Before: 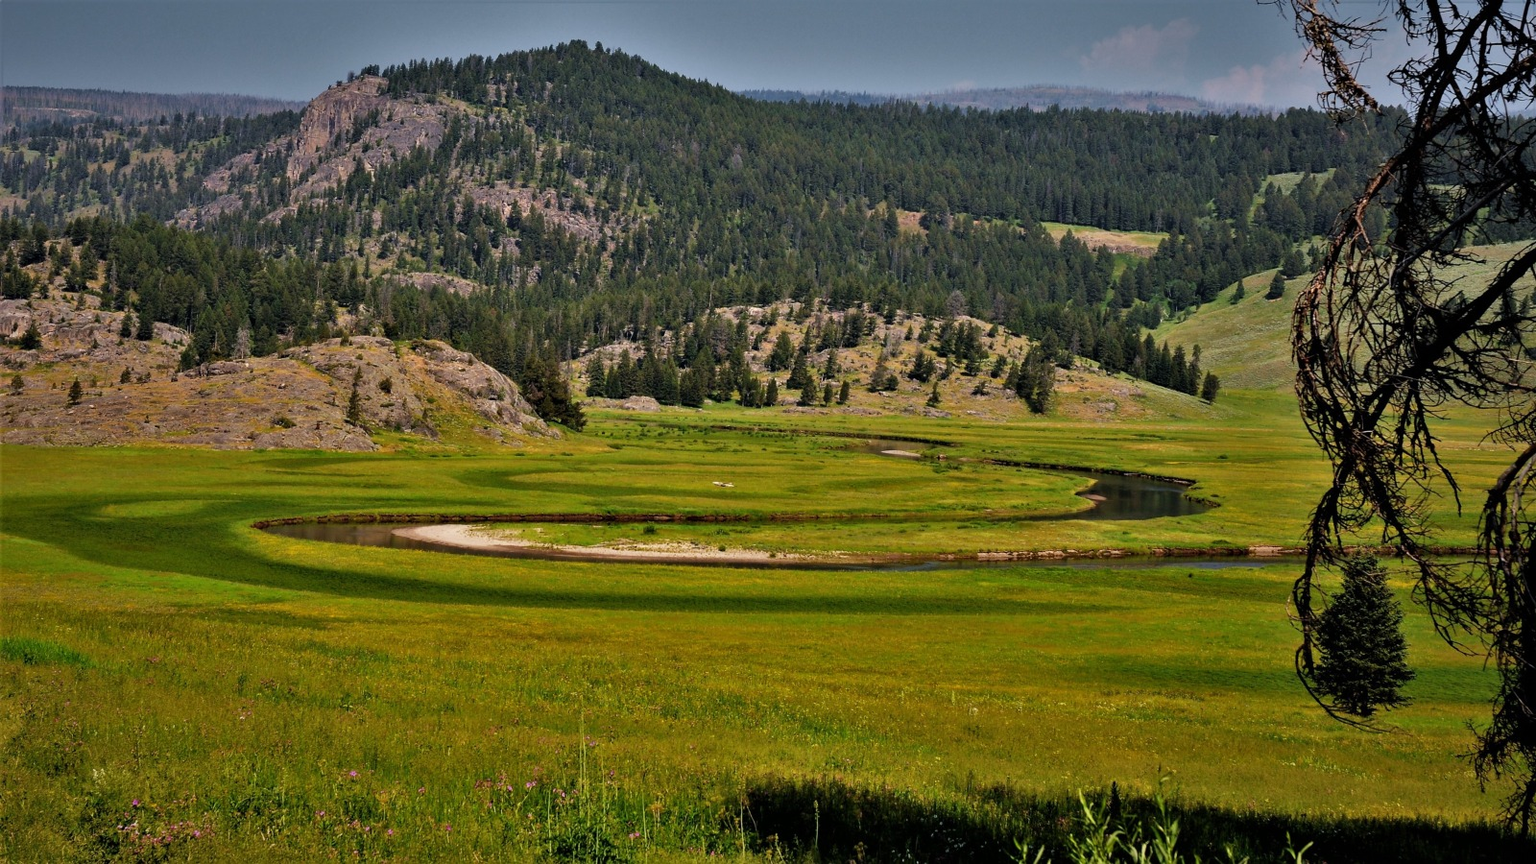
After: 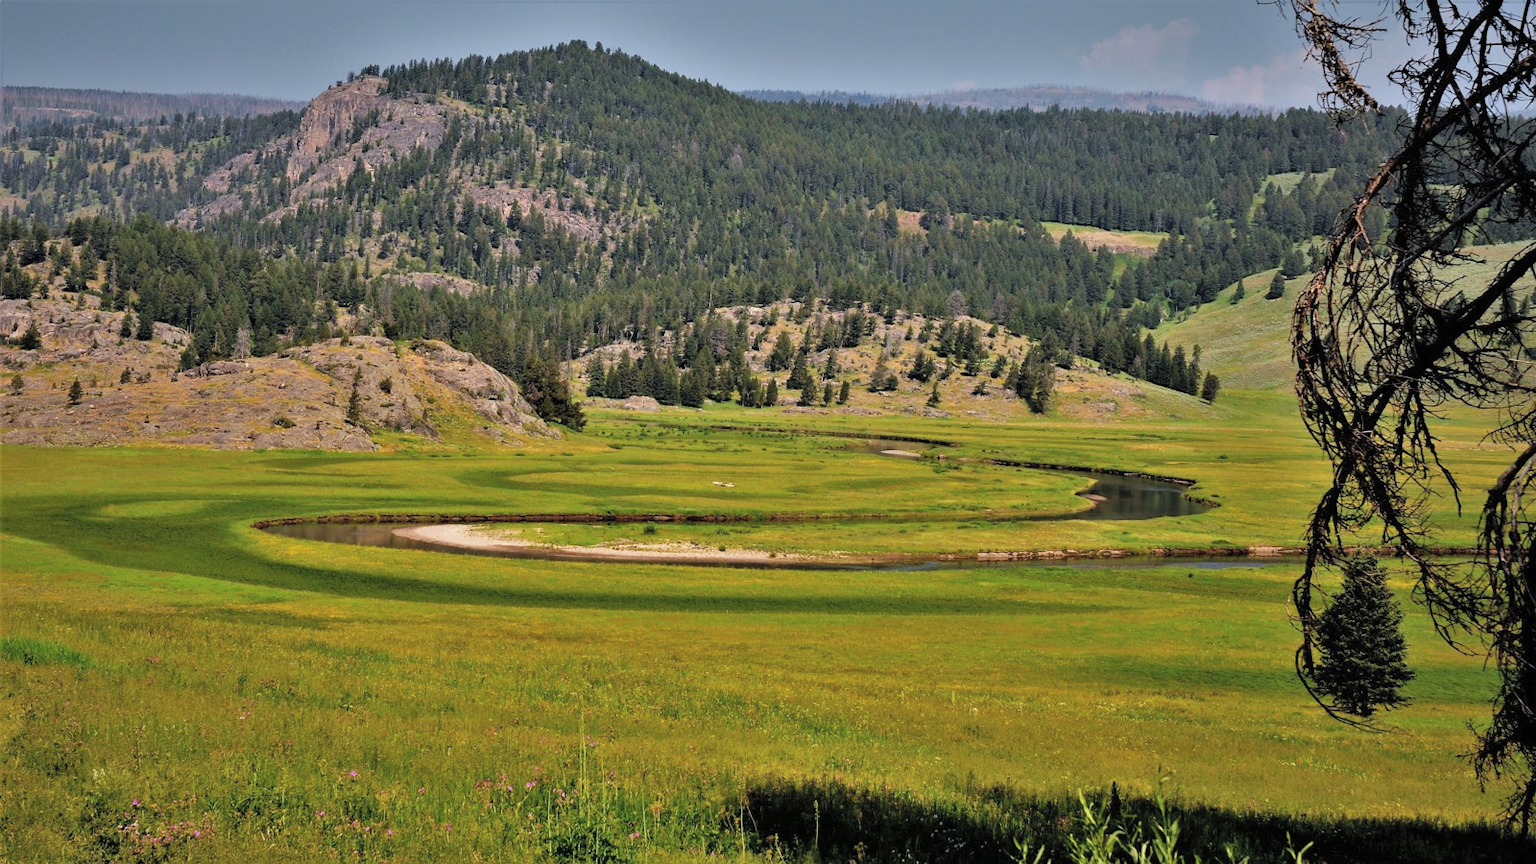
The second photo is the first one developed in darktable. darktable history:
contrast brightness saturation: brightness 0.155
